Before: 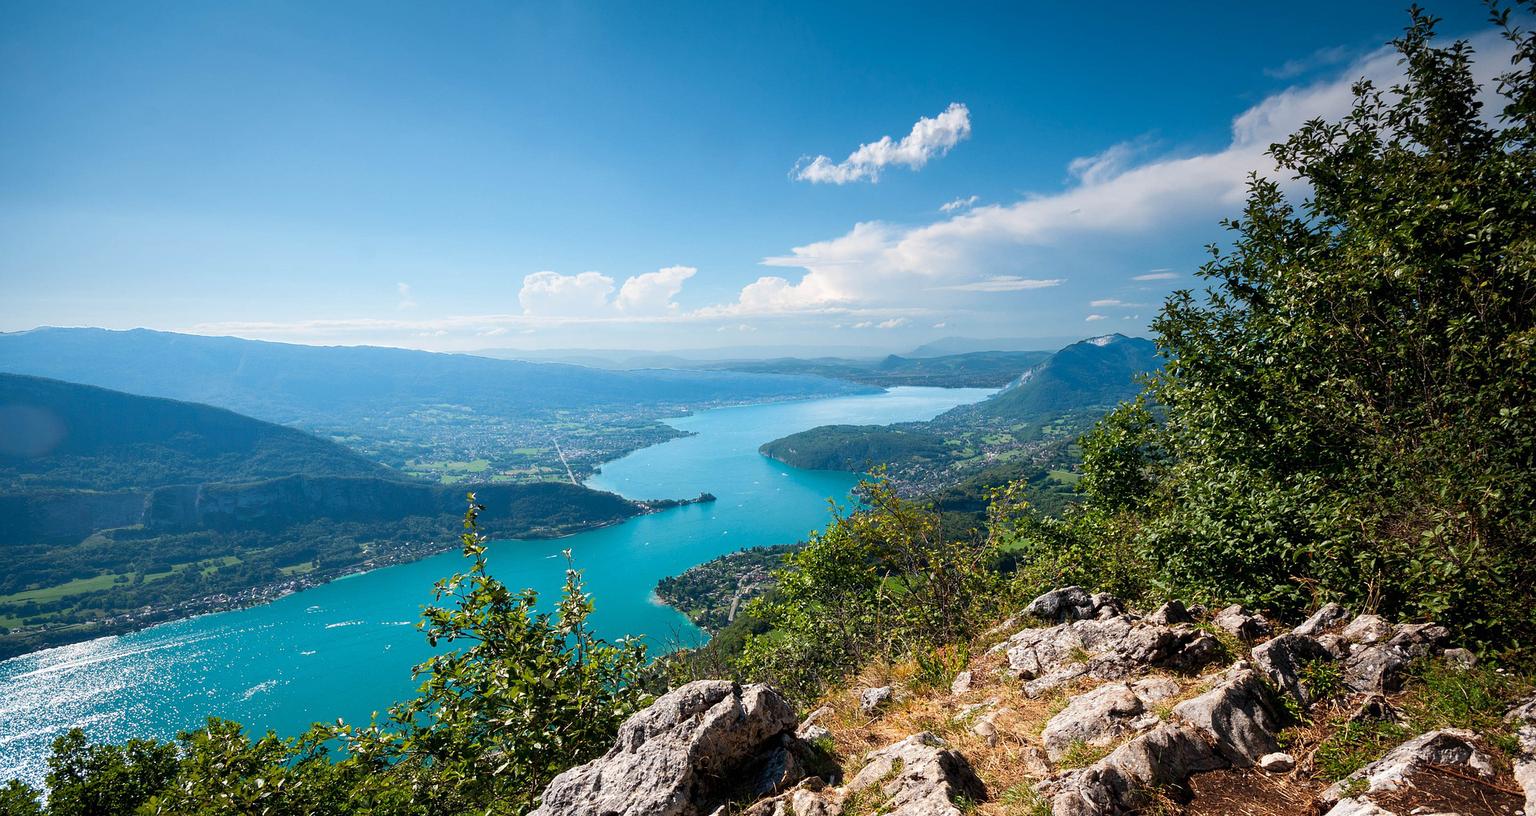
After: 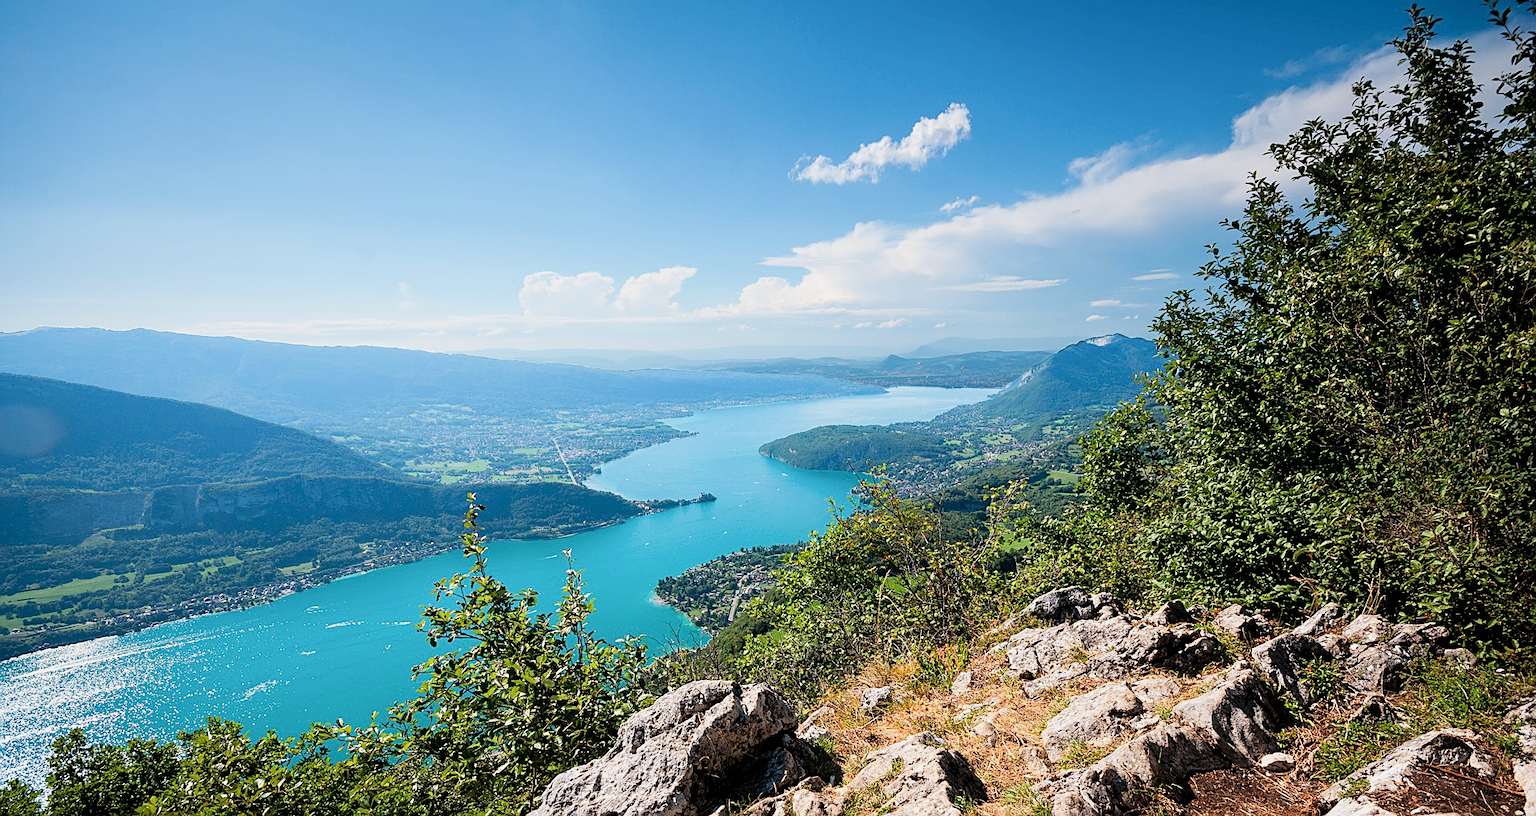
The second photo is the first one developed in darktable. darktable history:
tone equalizer: on, module defaults
sharpen: on, module defaults
filmic rgb: hardness 4.17
exposure: black level correction 0, exposure 0.7 EV, compensate exposure bias true, compensate highlight preservation false
